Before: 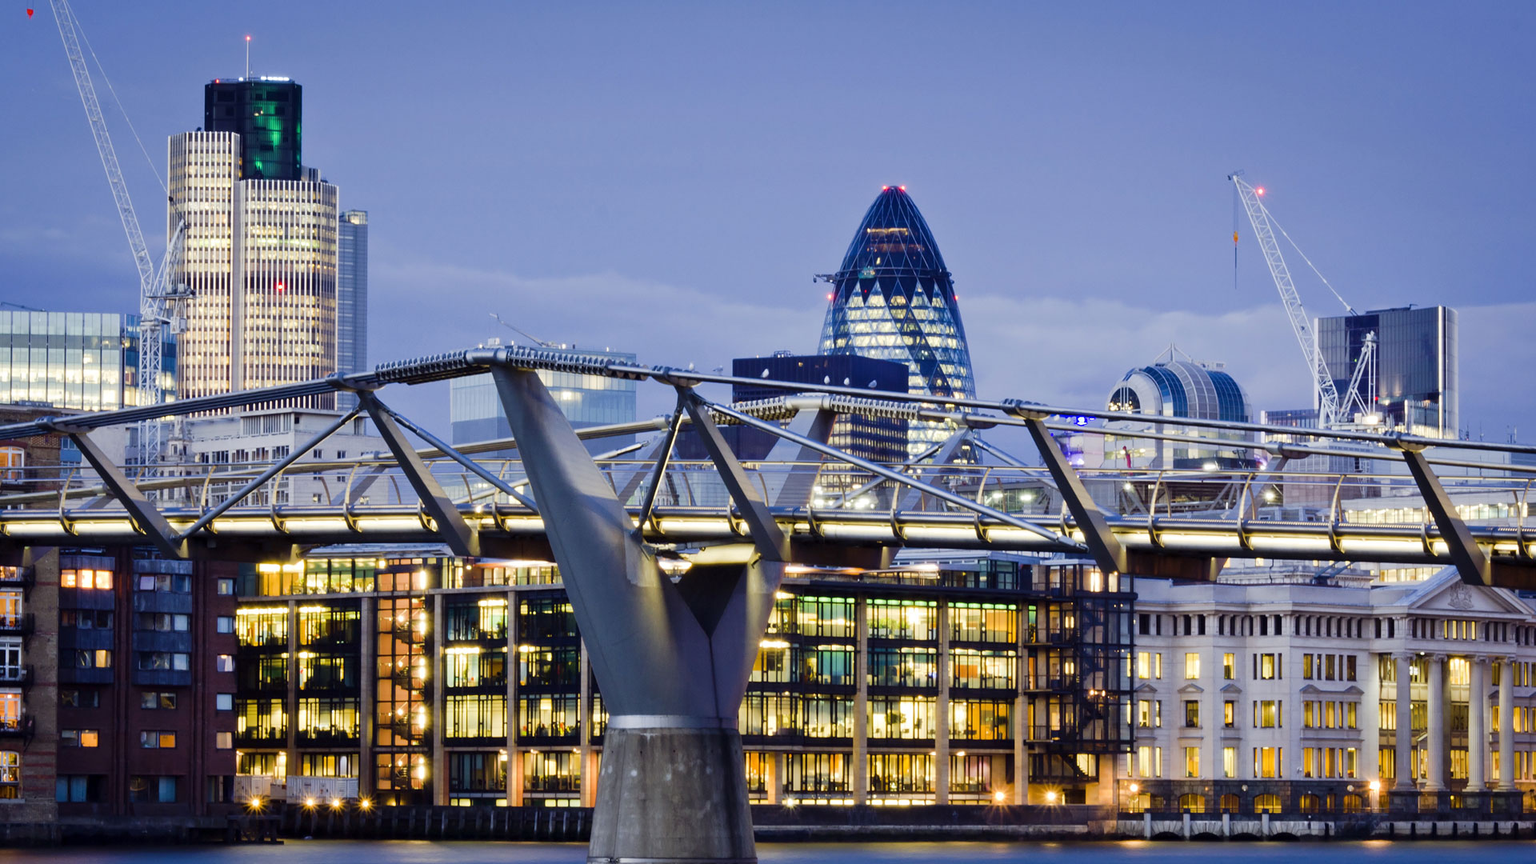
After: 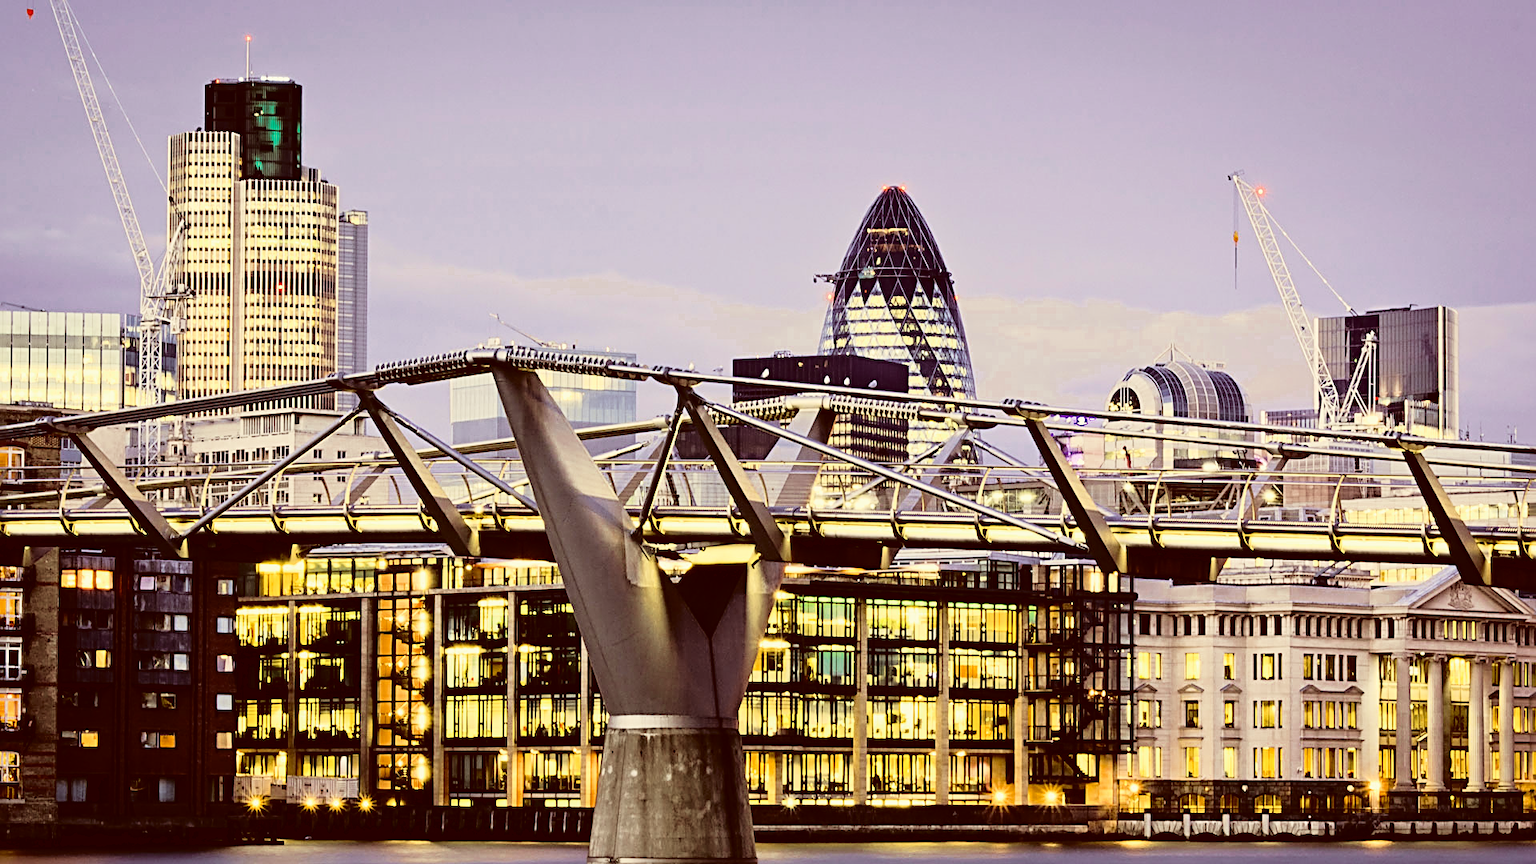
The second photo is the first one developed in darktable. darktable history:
velvia: on, module defaults
tone curve: curves: ch0 [(0, 0.013) (0.129, 0.1) (0.291, 0.375) (0.46, 0.576) (0.667, 0.78) (0.851, 0.903) (0.997, 0.951)]; ch1 [(0, 0) (0.353, 0.344) (0.45, 0.46) (0.498, 0.495) (0.528, 0.531) (0.563, 0.566) (0.592, 0.609) (0.657, 0.672) (1, 1)]; ch2 [(0, 0) (0.333, 0.346) (0.375, 0.375) (0.427, 0.44) (0.5, 0.501) (0.505, 0.505) (0.544, 0.573) (0.576, 0.615) (0.612, 0.644) (0.66, 0.715) (1, 1)], color space Lab, independent channels, preserve colors none
color correction: highlights a* 1.12, highlights b* 24.26, shadows a* 15.58, shadows b* 24.26
sharpen: radius 3.025, amount 0.757
color zones: curves: ch0 [(0, 0.5) (0.125, 0.4) (0.25, 0.5) (0.375, 0.4) (0.5, 0.4) (0.625, 0.35) (0.75, 0.35) (0.875, 0.5)]; ch1 [(0, 0.35) (0.125, 0.45) (0.25, 0.35) (0.375, 0.35) (0.5, 0.35) (0.625, 0.35) (0.75, 0.45) (0.875, 0.35)]; ch2 [(0, 0.6) (0.125, 0.5) (0.25, 0.5) (0.375, 0.6) (0.5, 0.6) (0.625, 0.5) (0.75, 0.5) (0.875, 0.5)]
exposure: exposure 0.078 EV, compensate highlight preservation false
tone equalizer: -8 EV -0.417 EV, -7 EV -0.389 EV, -6 EV -0.333 EV, -5 EV -0.222 EV, -3 EV 0.222 EV, -2 EV 0.333 EV, -1 EV 0.389 EV, +0 EV 0.417 EV, edges refinement/feathering 500, mask exposure compensation -1.57 EV, preserve details no
